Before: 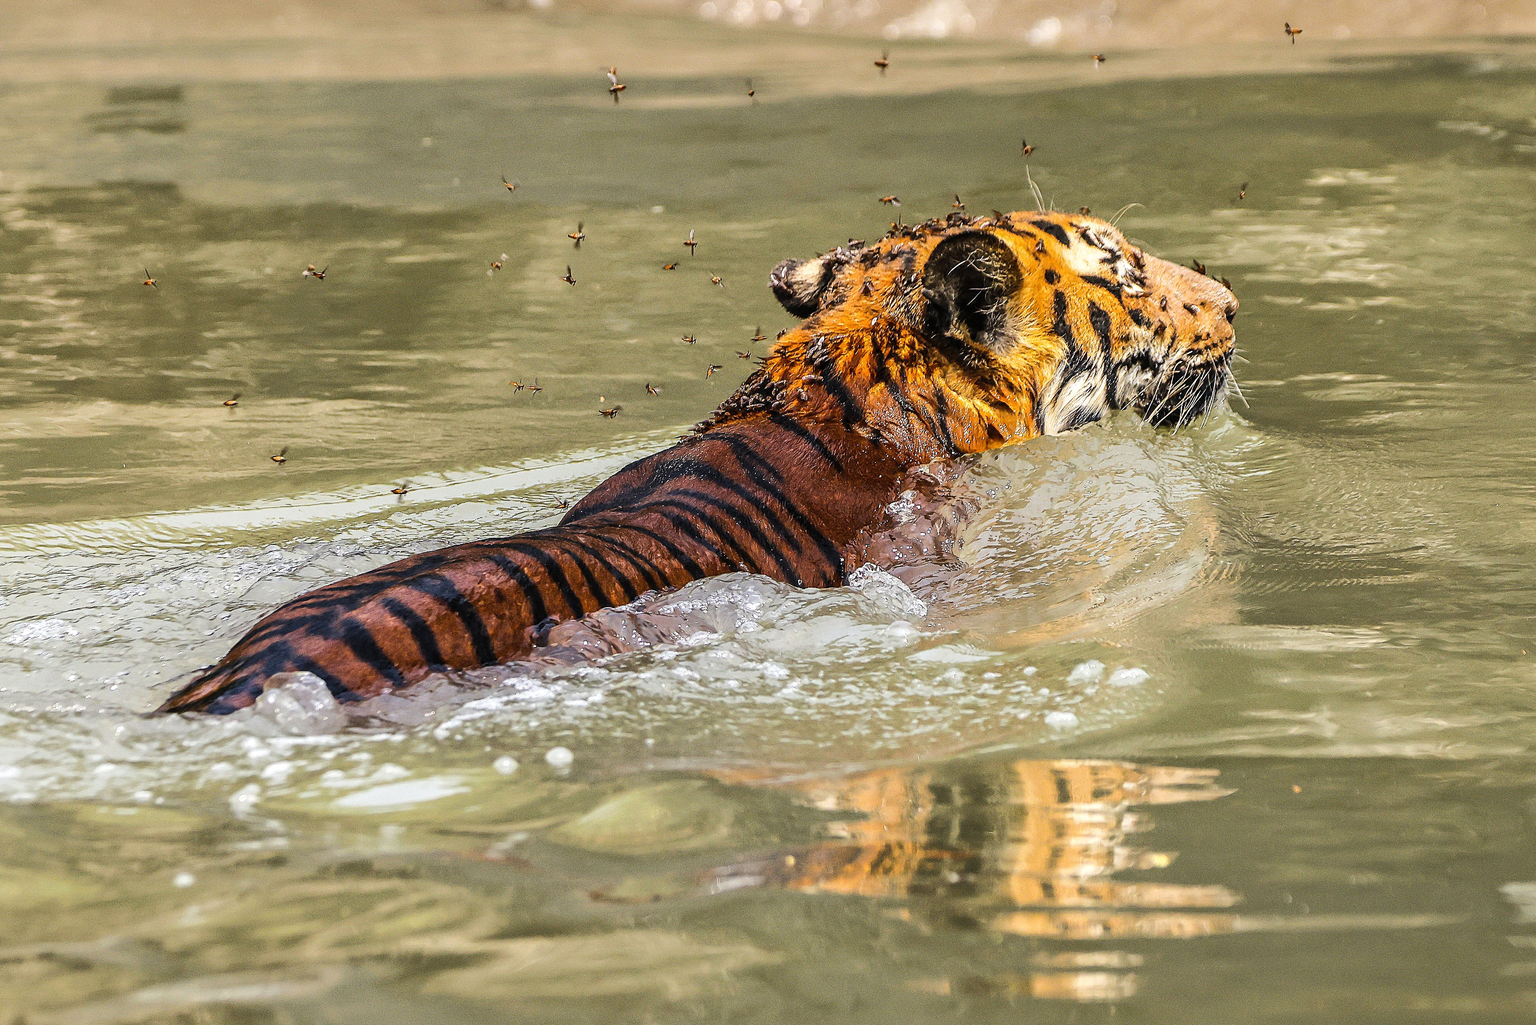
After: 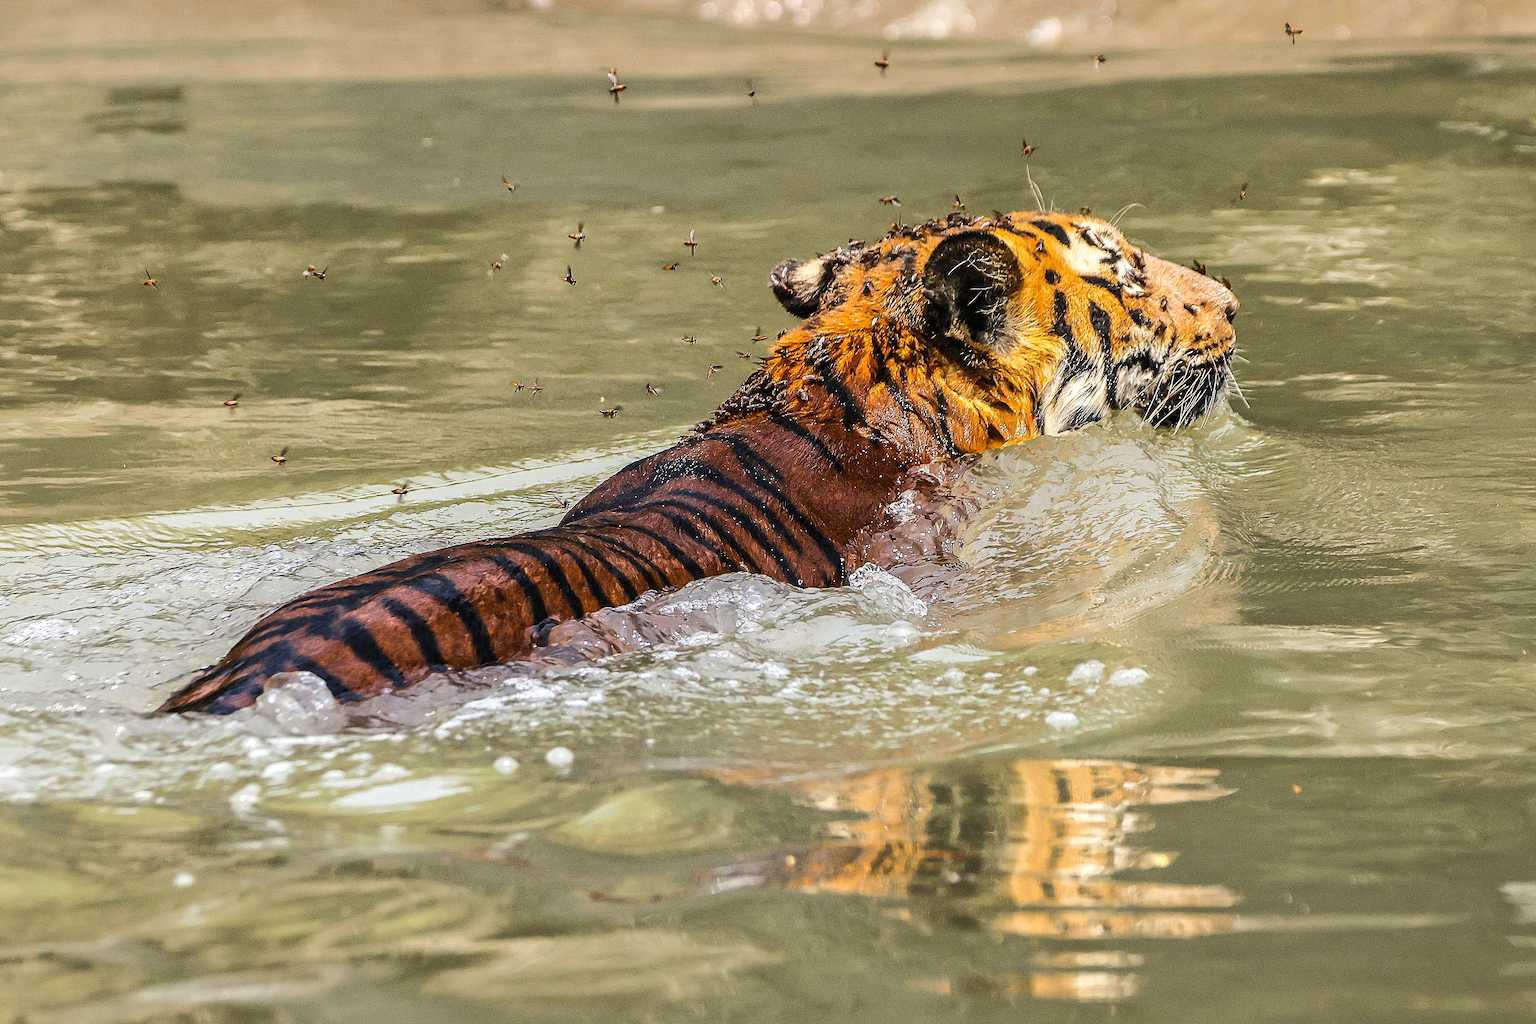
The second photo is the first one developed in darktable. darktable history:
sharpen: radius 2.922, amount 0.88, threshold 47.426
